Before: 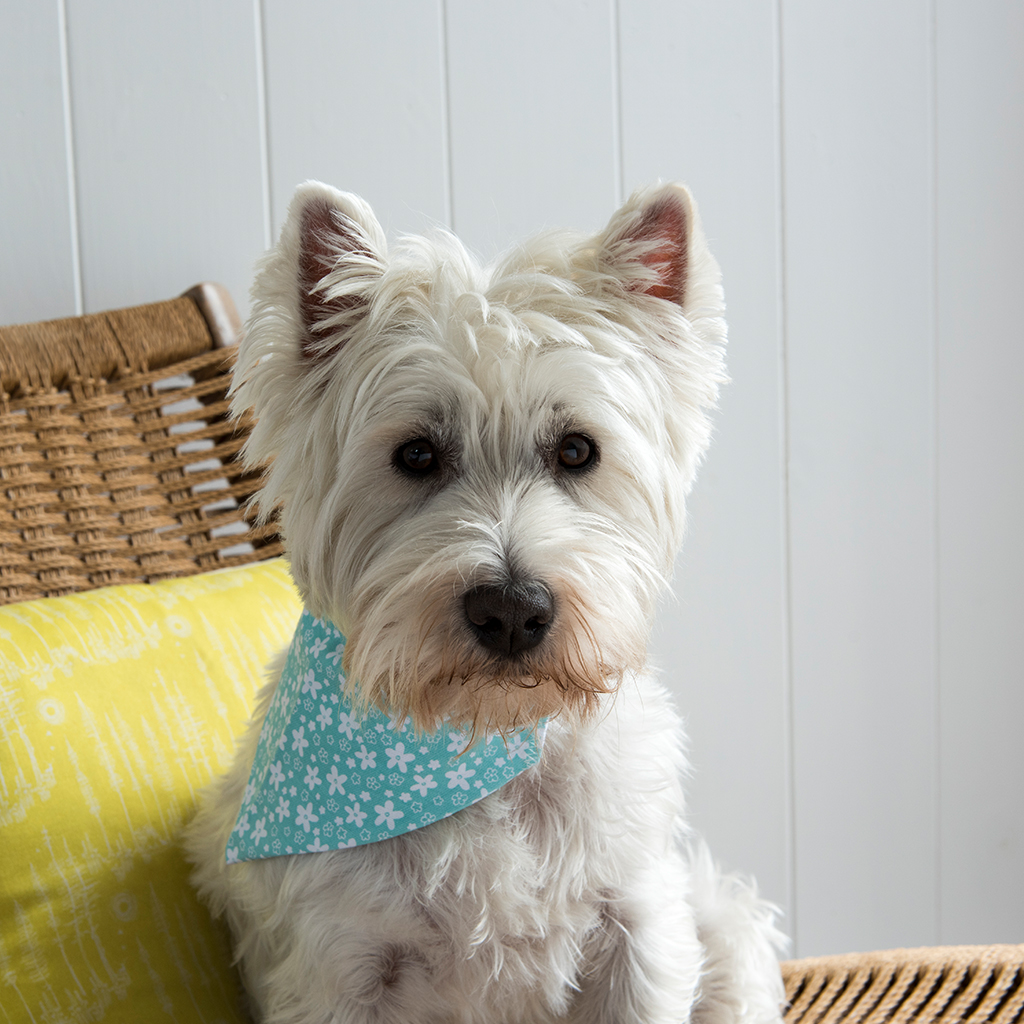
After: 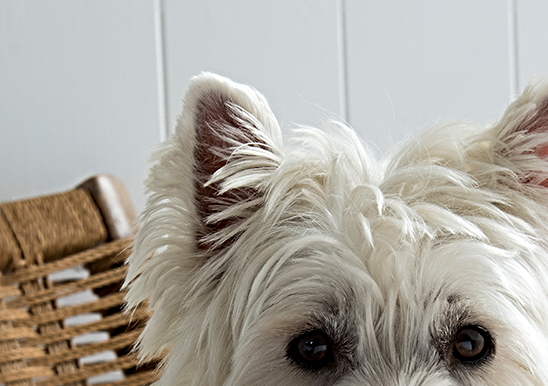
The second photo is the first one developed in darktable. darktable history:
sharpen: radius 4.888
exposure: black level correction 0, compensate highlight preservation false
crop: left 10.288%, top 10.554%, right 36.136%, bottom 51.667%
